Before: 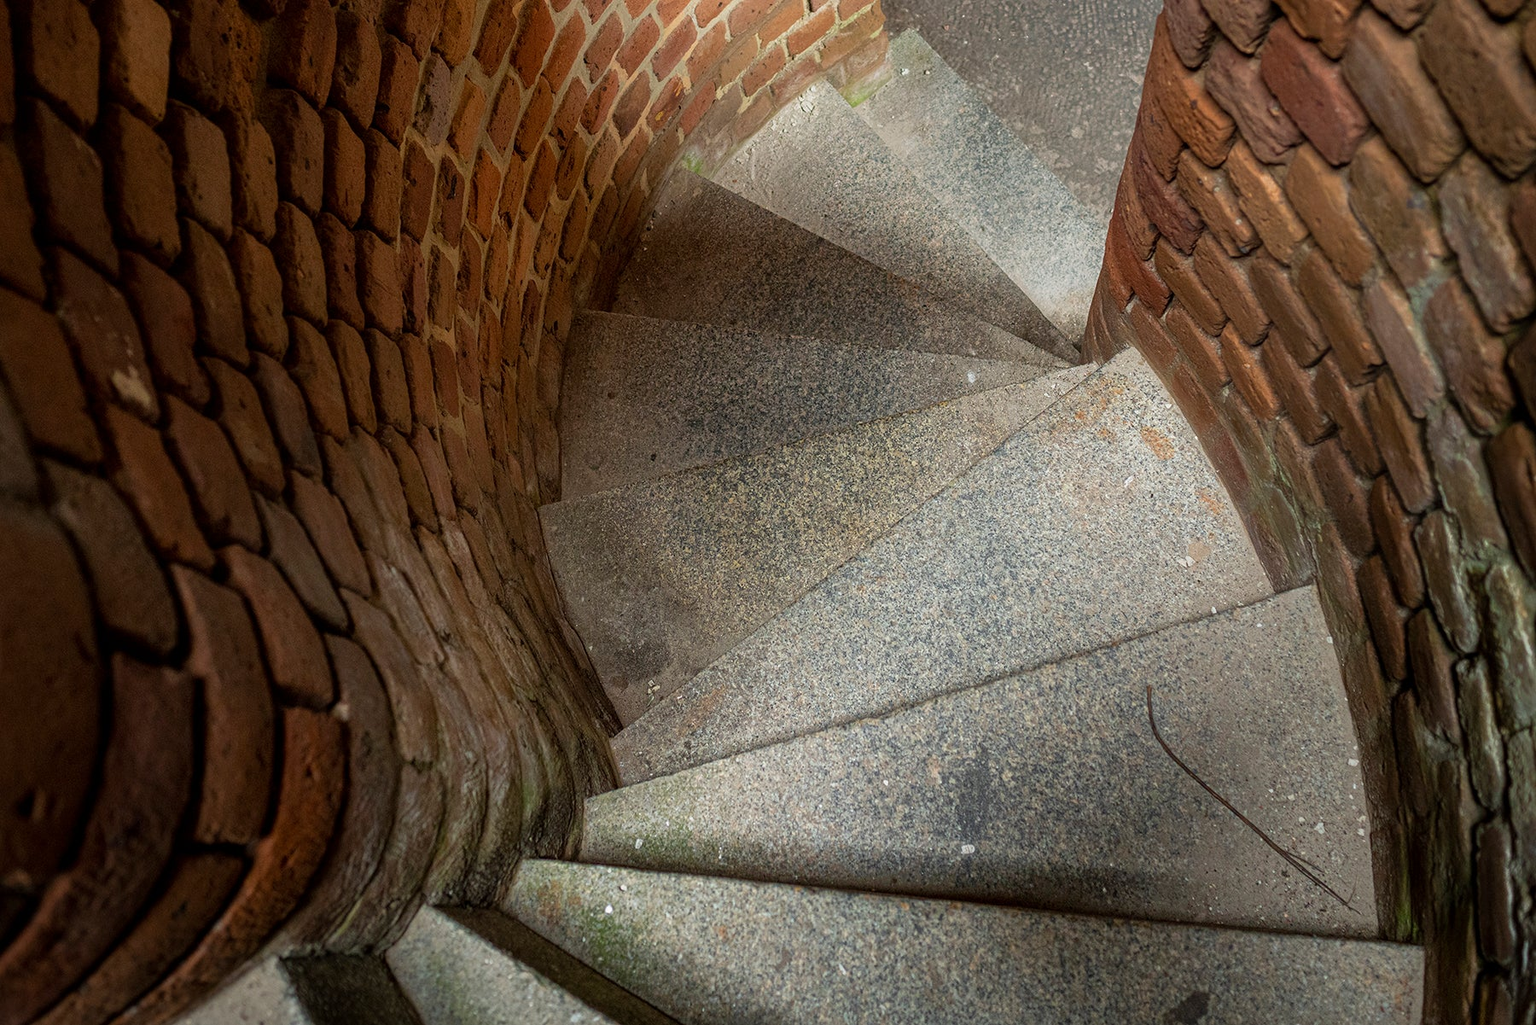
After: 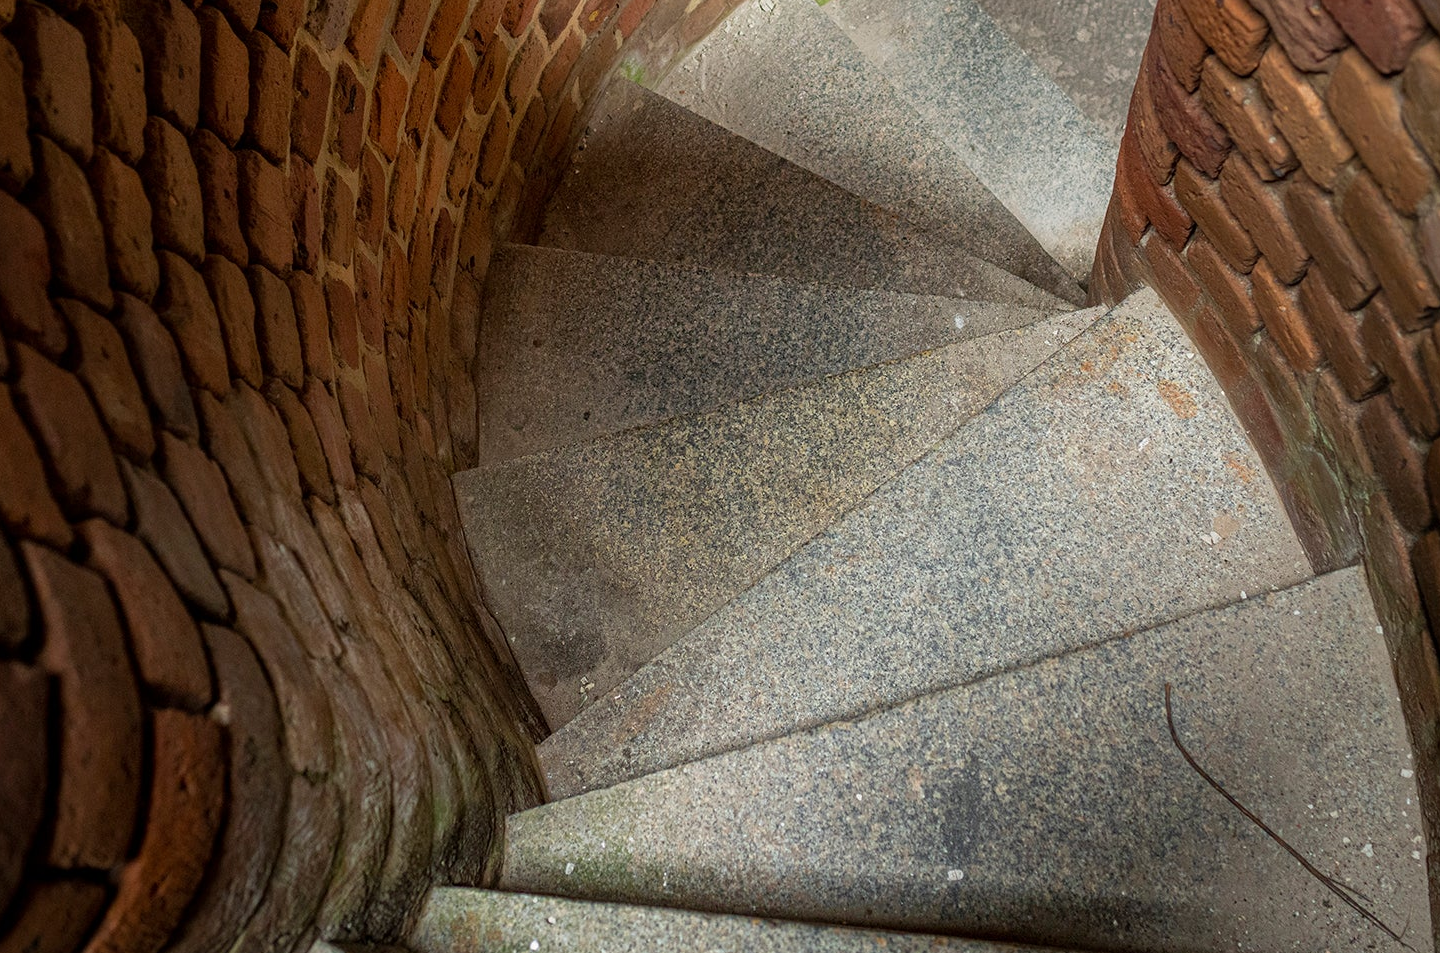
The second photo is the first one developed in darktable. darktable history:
crop and rotate: left 9.986%, top 10.074%, right 9.967%, bottom 10.568%
